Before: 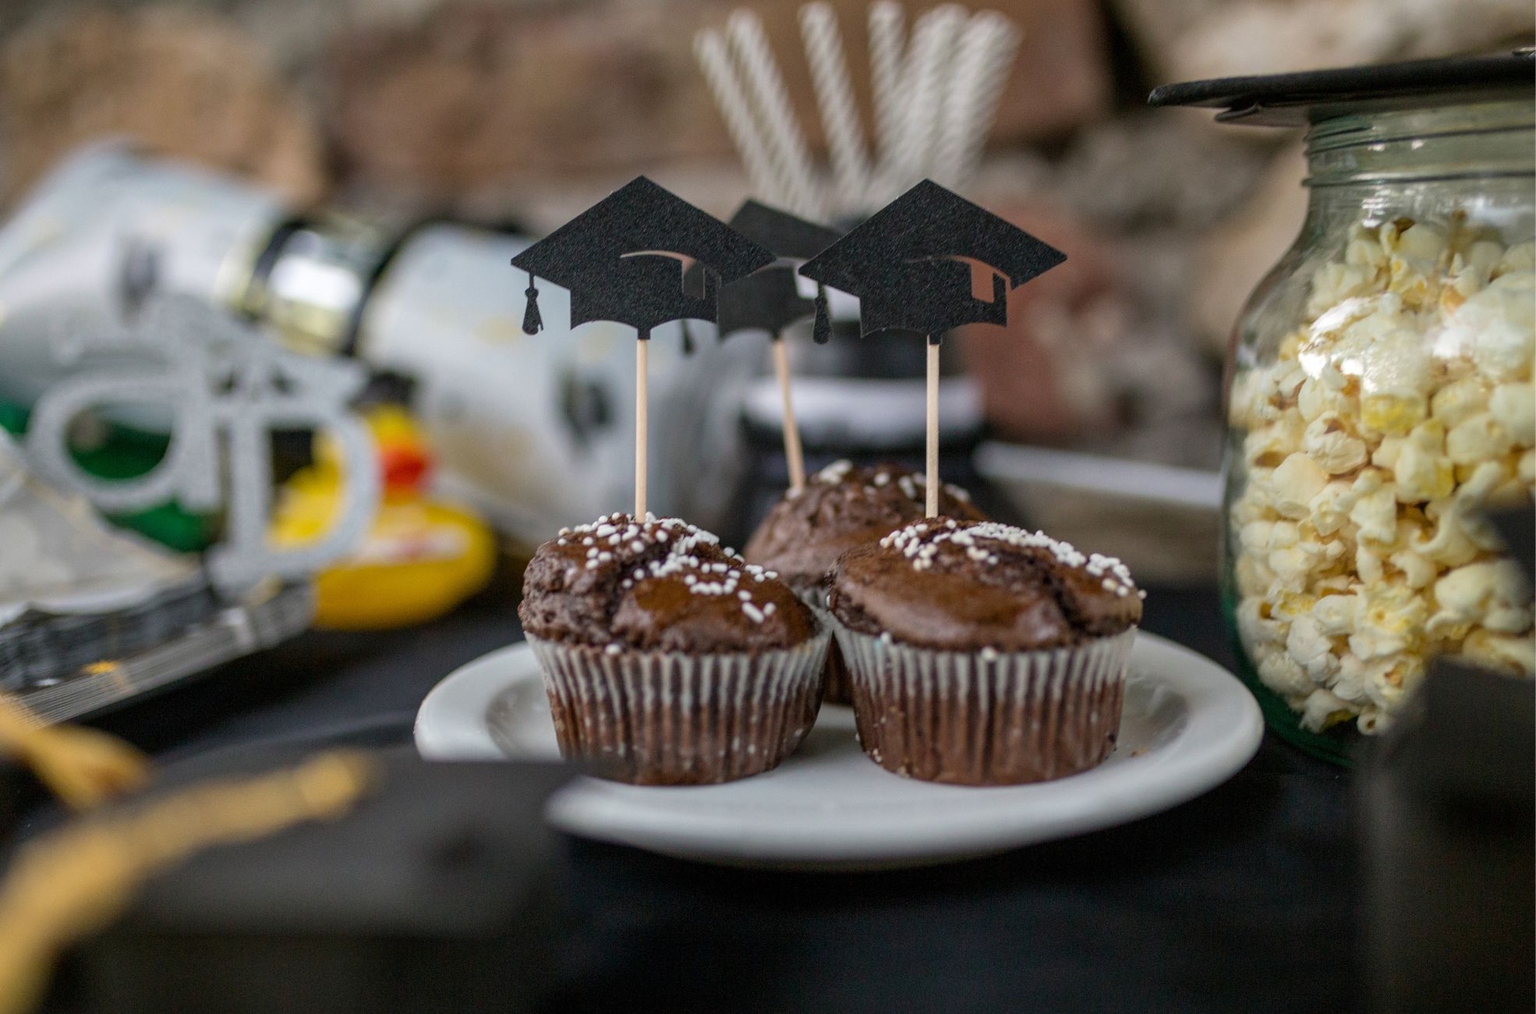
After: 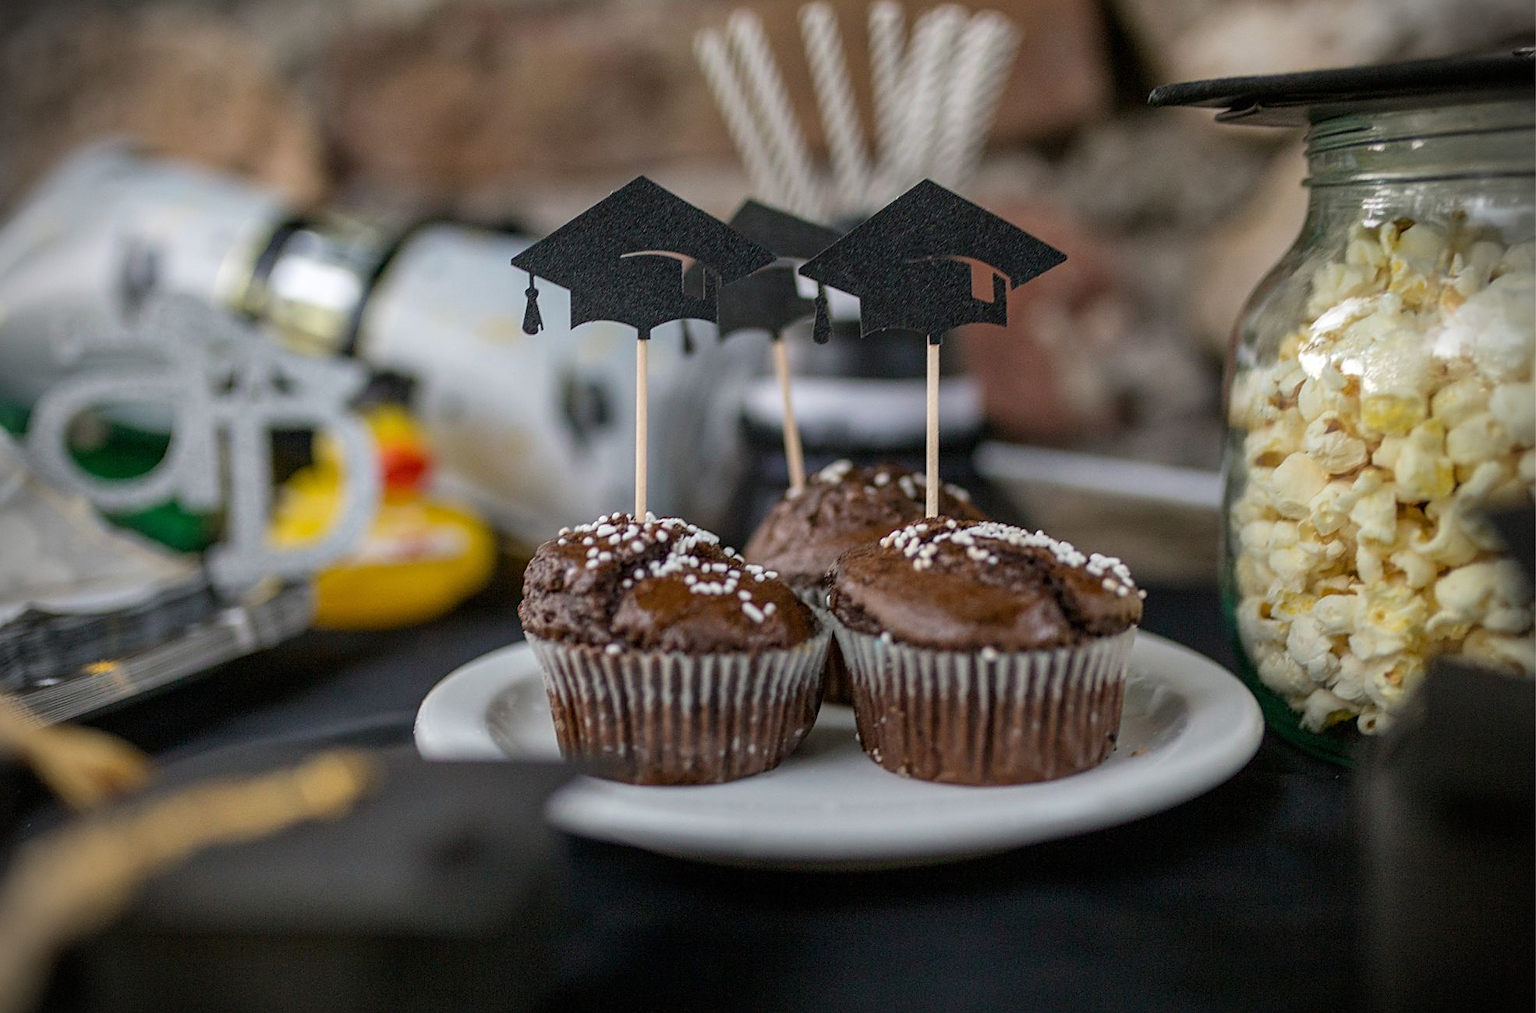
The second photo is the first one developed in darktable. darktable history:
sharpen: on, module defaults
vignetting: fall-off start 88.03%, fall-off radius 24.9%
rotate and perspective: automatic cropping original format, crop left 0, crop top 0
